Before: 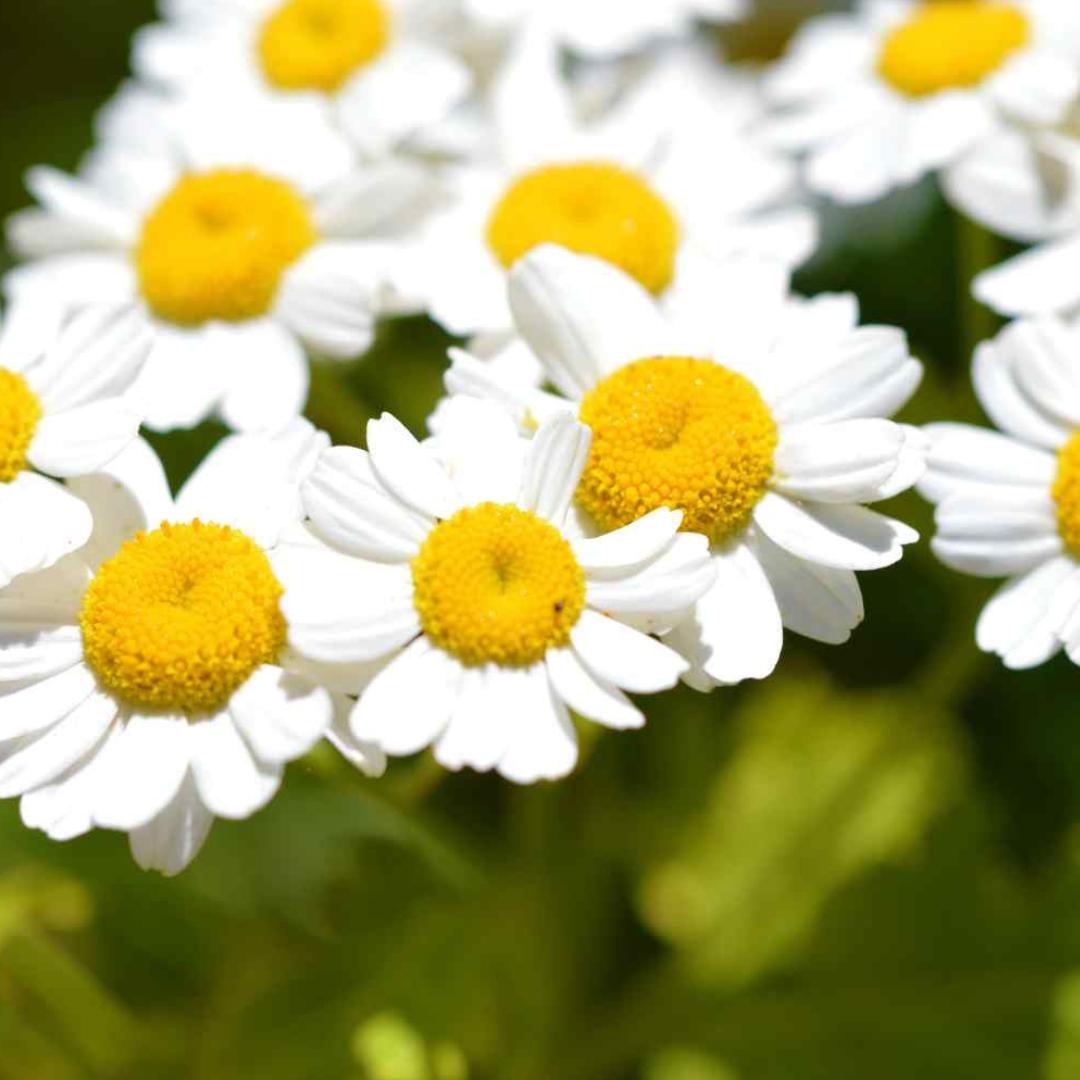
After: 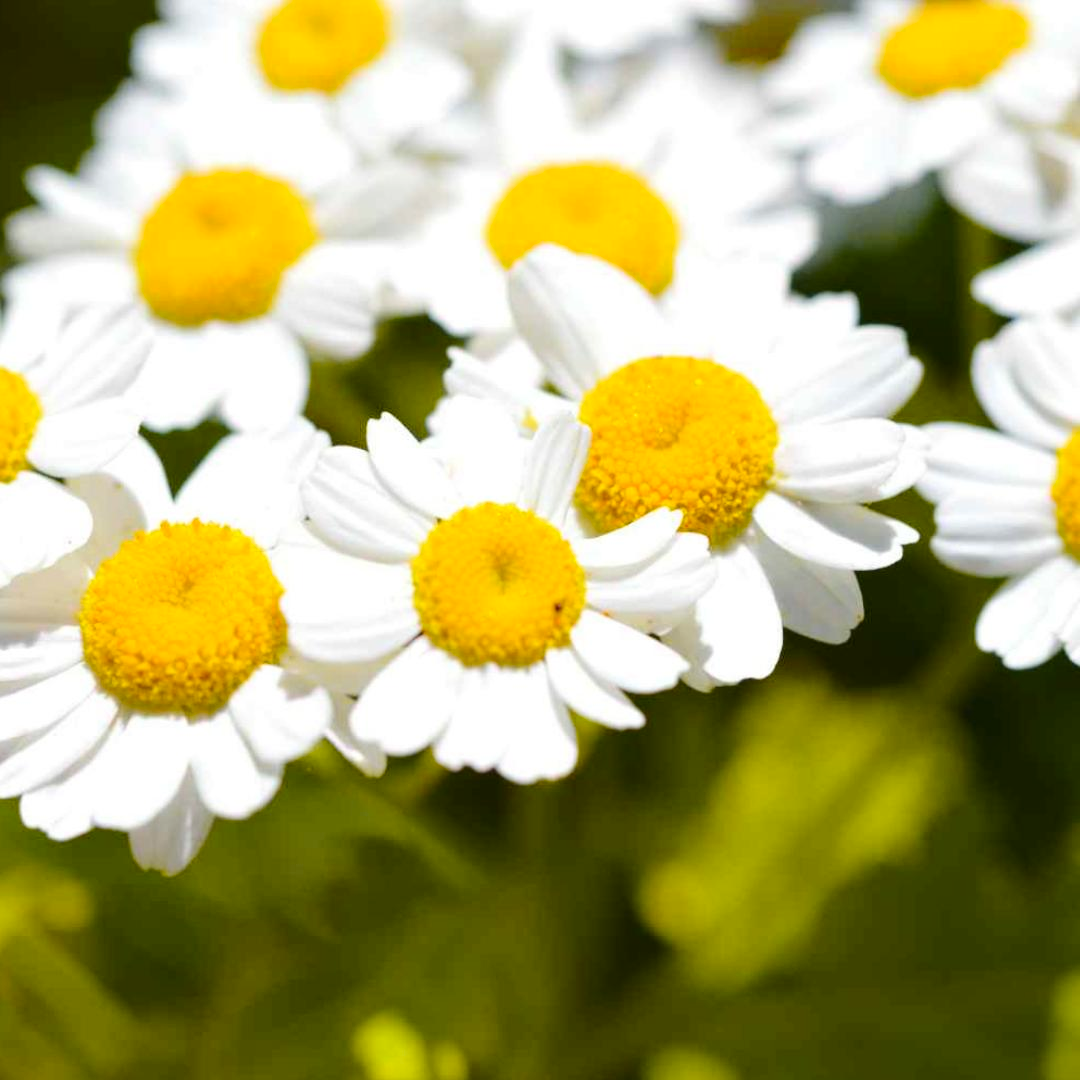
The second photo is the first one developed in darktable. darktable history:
tone curve: curves: ch0 [(0, 0.003) (0.117, 0.101) (0.257, 0.246) (0.408, 0.432) (0.611, 0.653) (0.824, 0.846) (1, 1)]; ch1 [(0, 0) (0.227, 0.197) (0.405, 0.421) (0.501, 0.501) (0.522, 0.53) (0.563, 0.572) (0.589, 0.611) (0.699, 0.709) (0.976, 0.992)]; ch2 [(0, 0) (0.208, 0.176) (0.377, 0.38) (0.5, 0.5) (0.537, 0.534) (0.571, 0.576) (0.681, 0.746) (1, 1)], color space Lab, independent channels, preserve colors none
